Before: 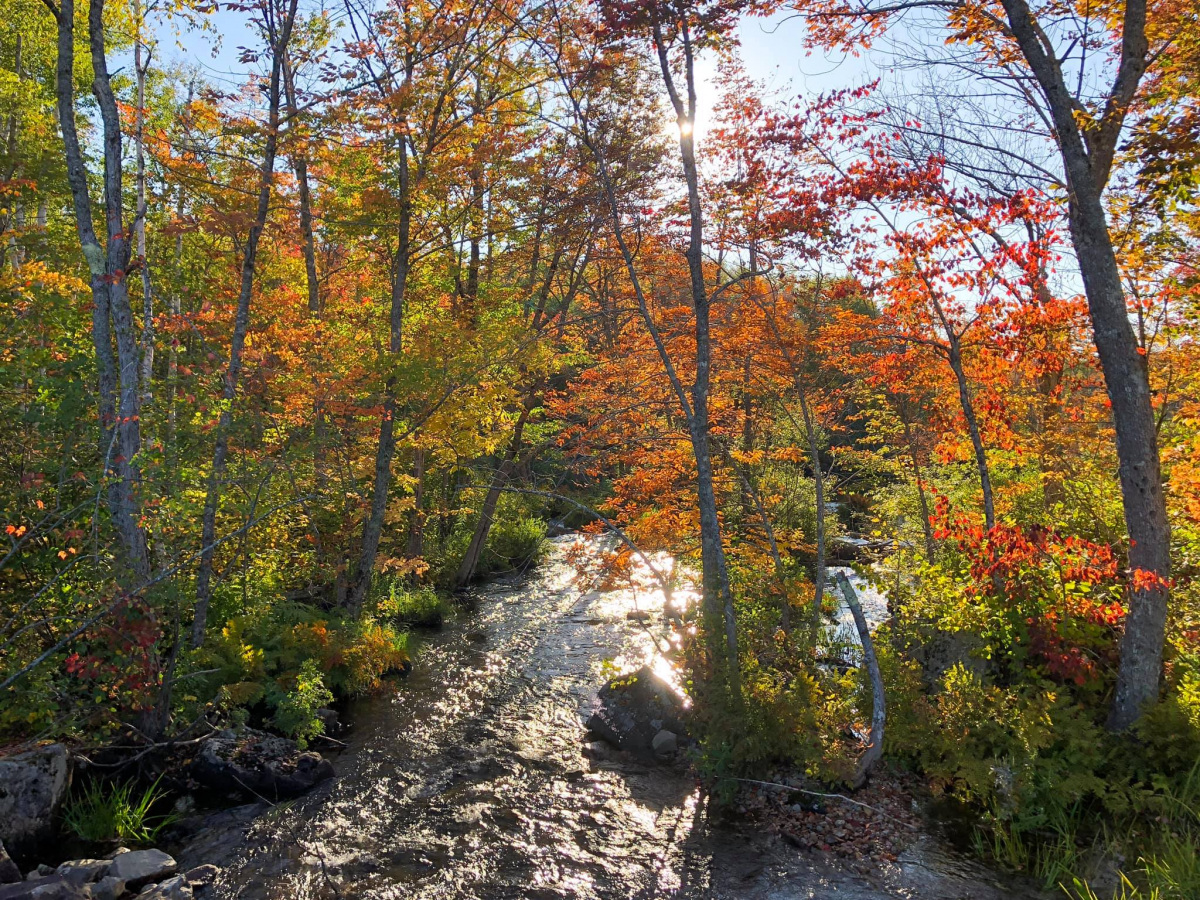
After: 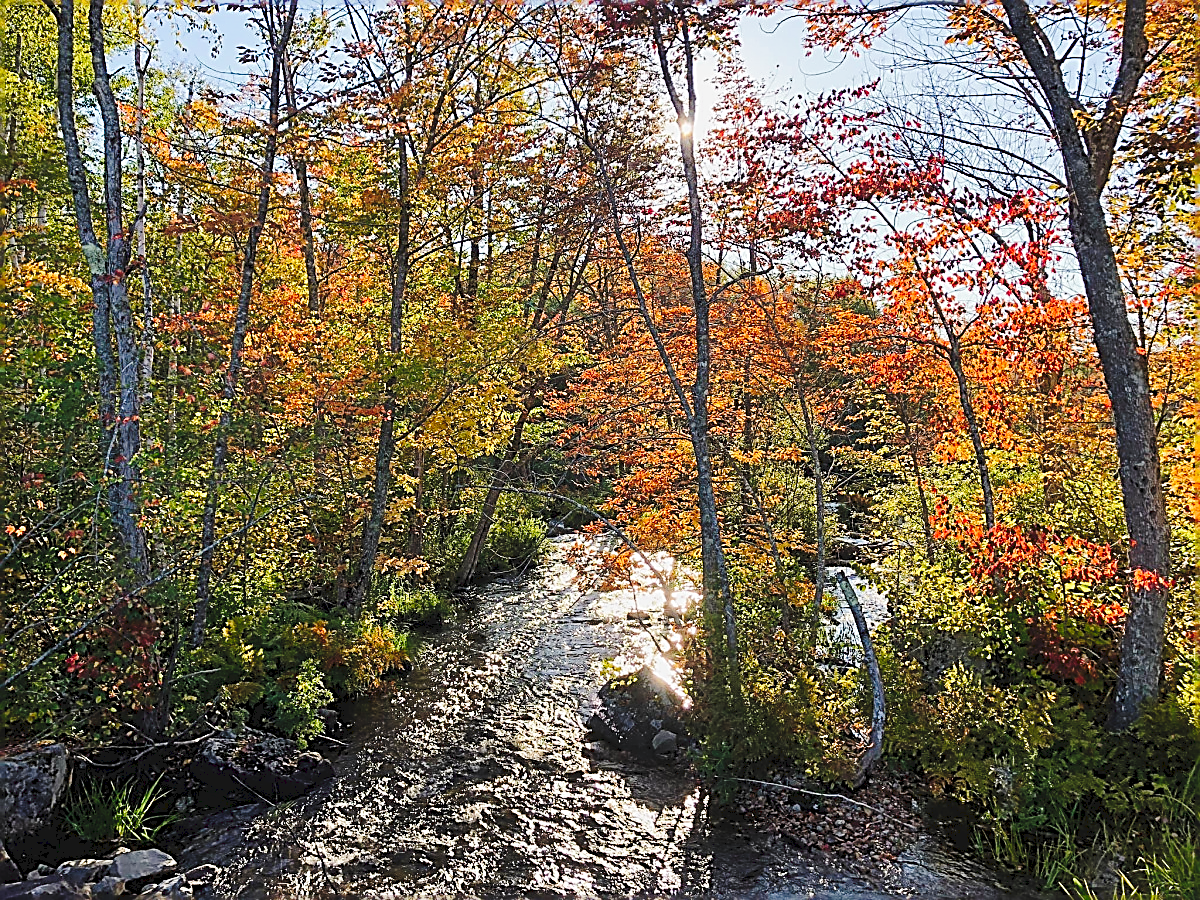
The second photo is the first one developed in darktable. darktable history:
exposure: exposure -0.242 EV, compensate highlight preservation false
base curve: curves: ch0 [(0, 0) (0.262, 0.32) (0.722, 0.705) (1, 1)]
tone curve: curves: ch0 [(0, 0) (0.003, 0.072) (0.011, 0.073) (0.025, 0.072) (0.044, 0.076) (0.069, 0.089) (0.1, 0.103) (0.136, 0.123) (0.177, 0.158) (0.224, 0.21) (0.277, 0.275) (0.335, 0.372) (0.399, 0.463) (0.468, 0.556) (0.543, 0.633) (0.623, 0.712) (0.709, 0.795) (0.801, 0.869) (0.898, 0.942) (1, 1)], preserve colors none
sharpen: amount 1.861
